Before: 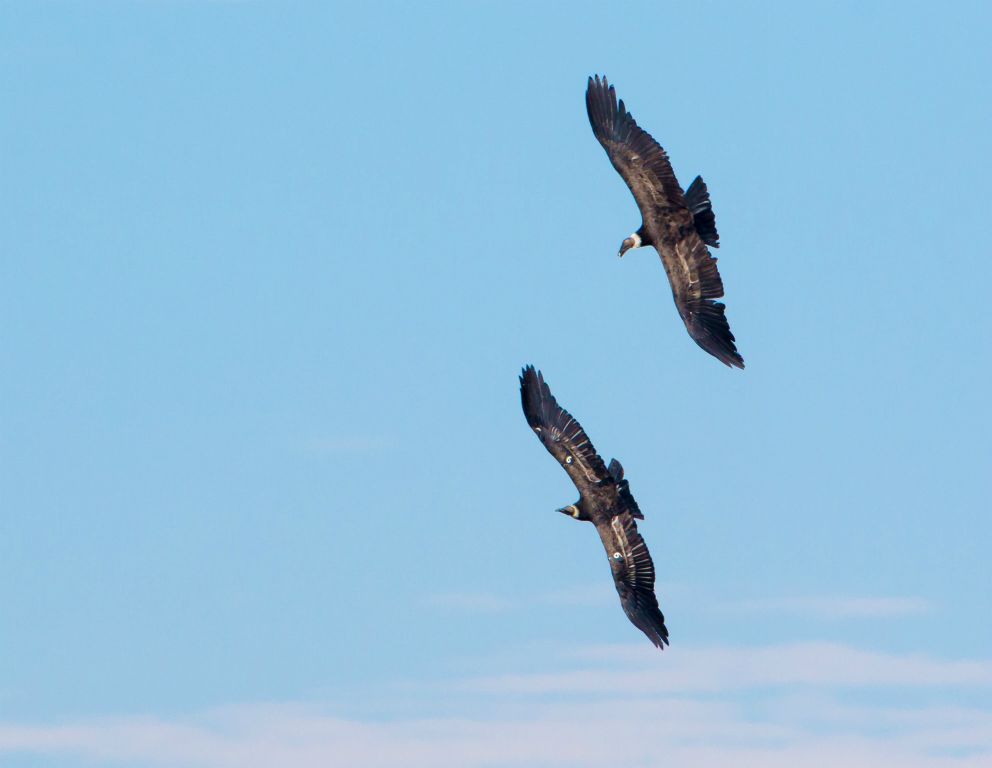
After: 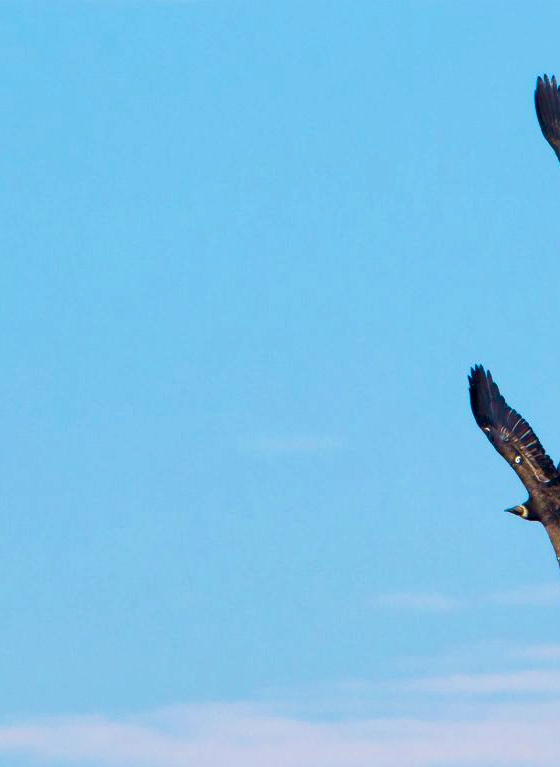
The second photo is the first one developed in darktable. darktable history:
local contrast: mode bilateral grid, contrast 25, coarseness 61, detail 152%, midtone range 0.2
velvia: strength 32.34%, mid-tones bias 0.205
crop: left 5.142%, right 38.317%
